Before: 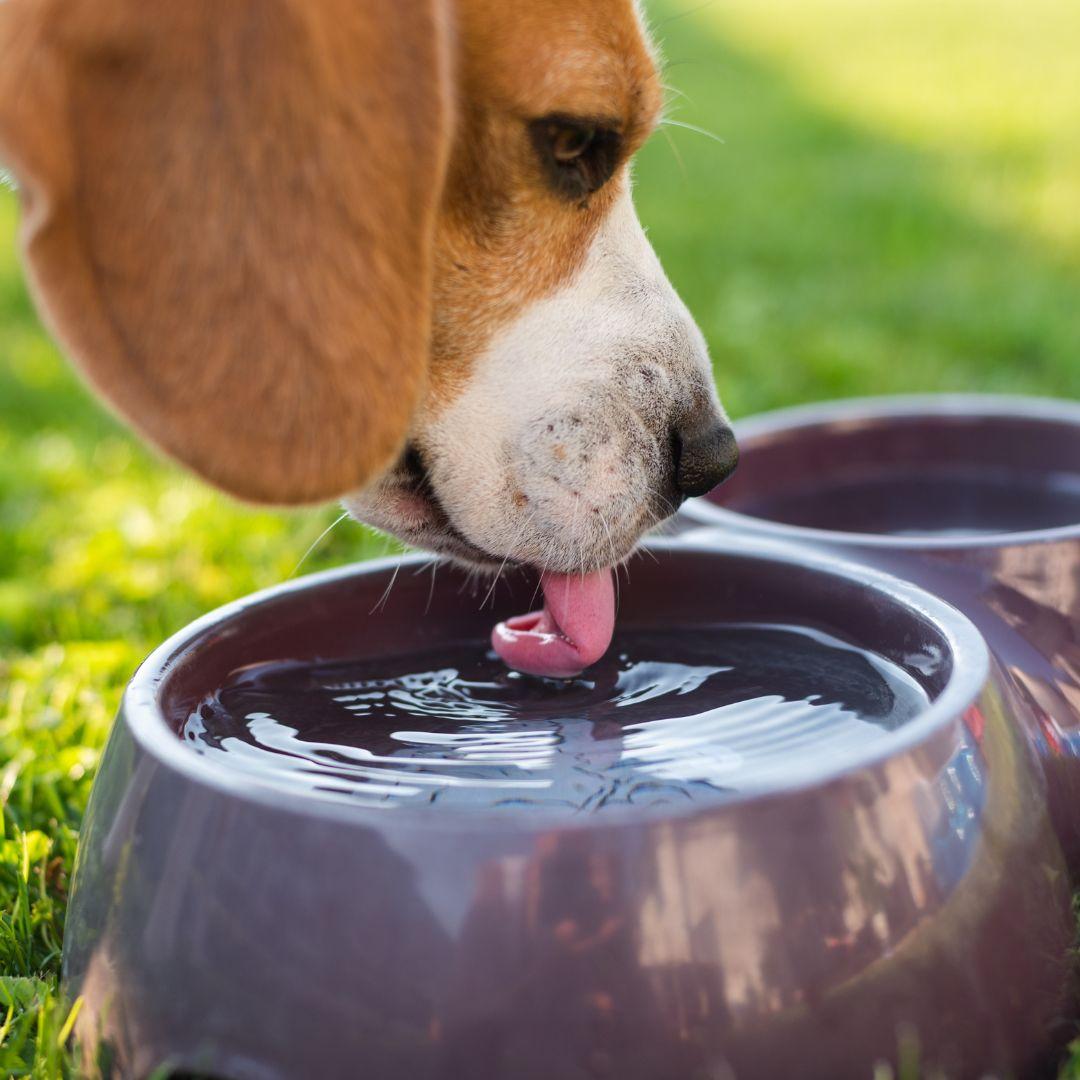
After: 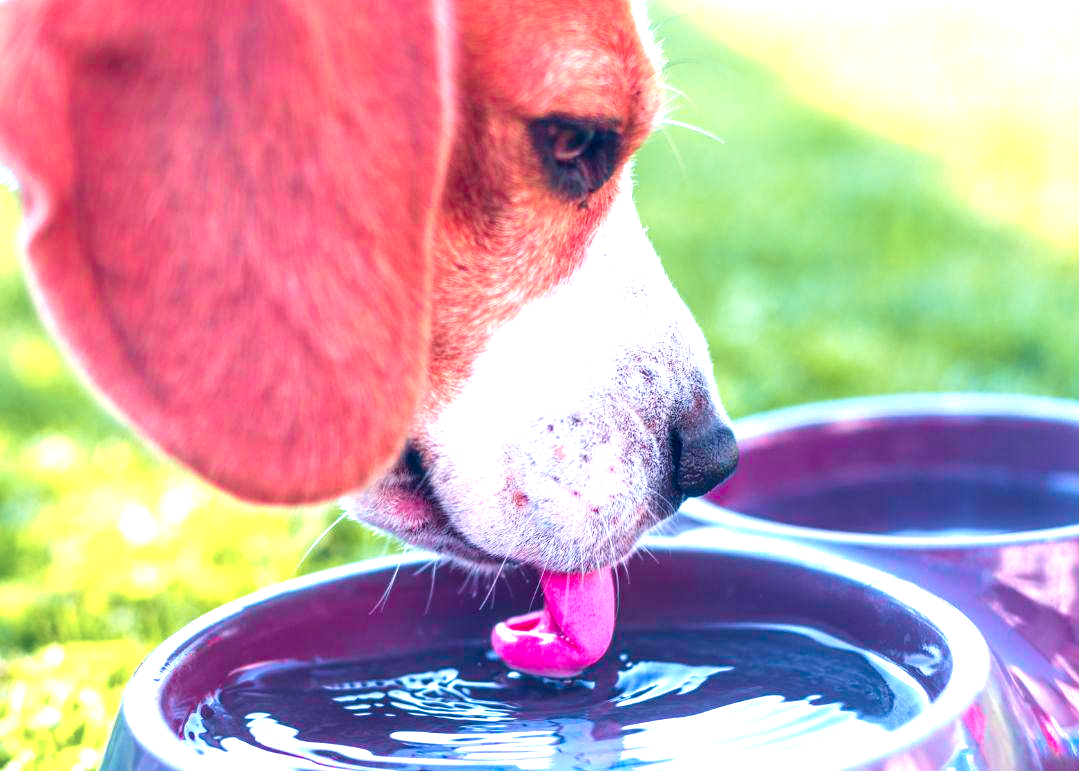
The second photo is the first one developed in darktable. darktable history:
contrast brightness saturation: contrast 0.01, saturation -0.05
exposure: black level correction 0, exposure 1.2 EV, compensate highlight preservation false
tone curve: curves: ch1 [(0, 0) (0.108, 0.197) (0.5, 0.5) (0.681, 0.885) (1, 1)]; ch2 [(0, 0) (0.28, 0.151) (1, 1)], color space Lab, independent channels
crop: bottom 28.576%
velvia: on, module defaults
local contrast: on, module defaults
